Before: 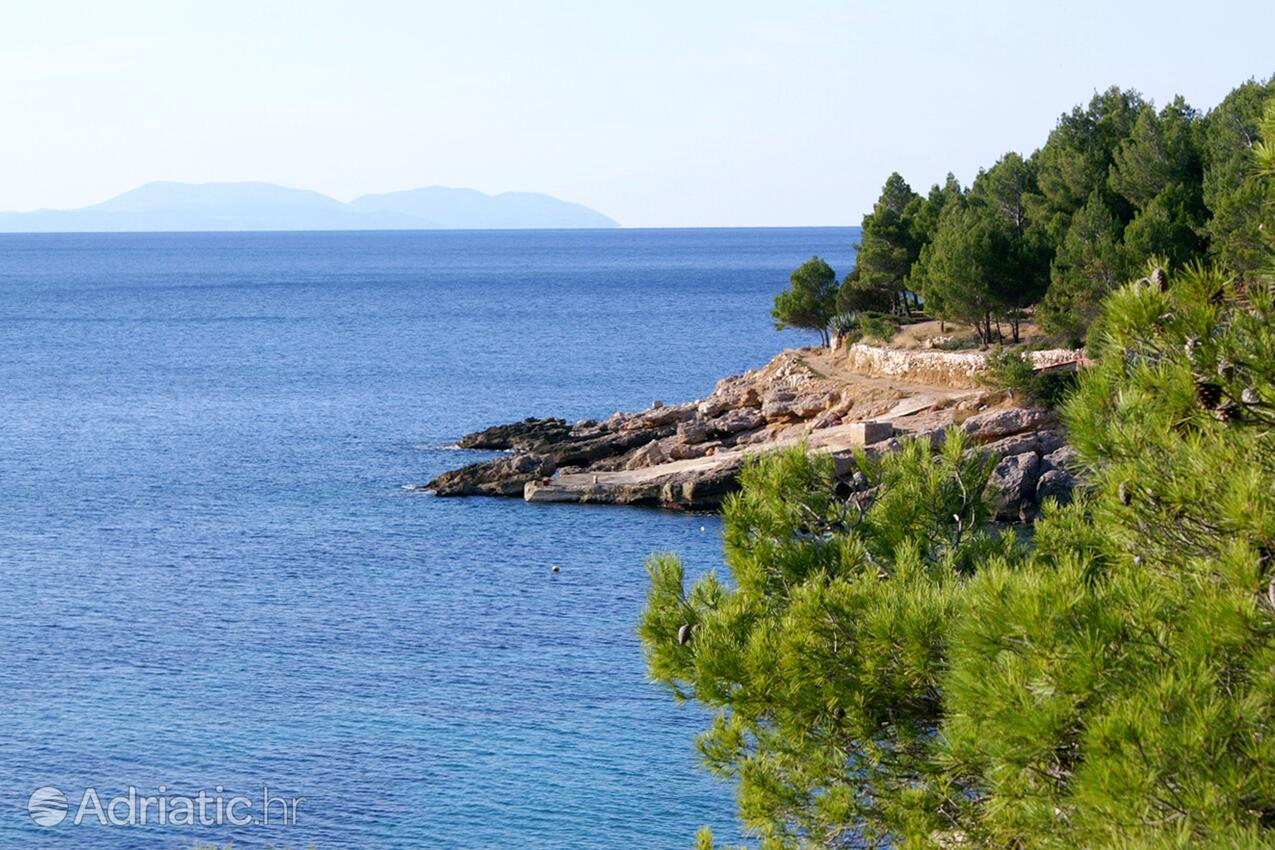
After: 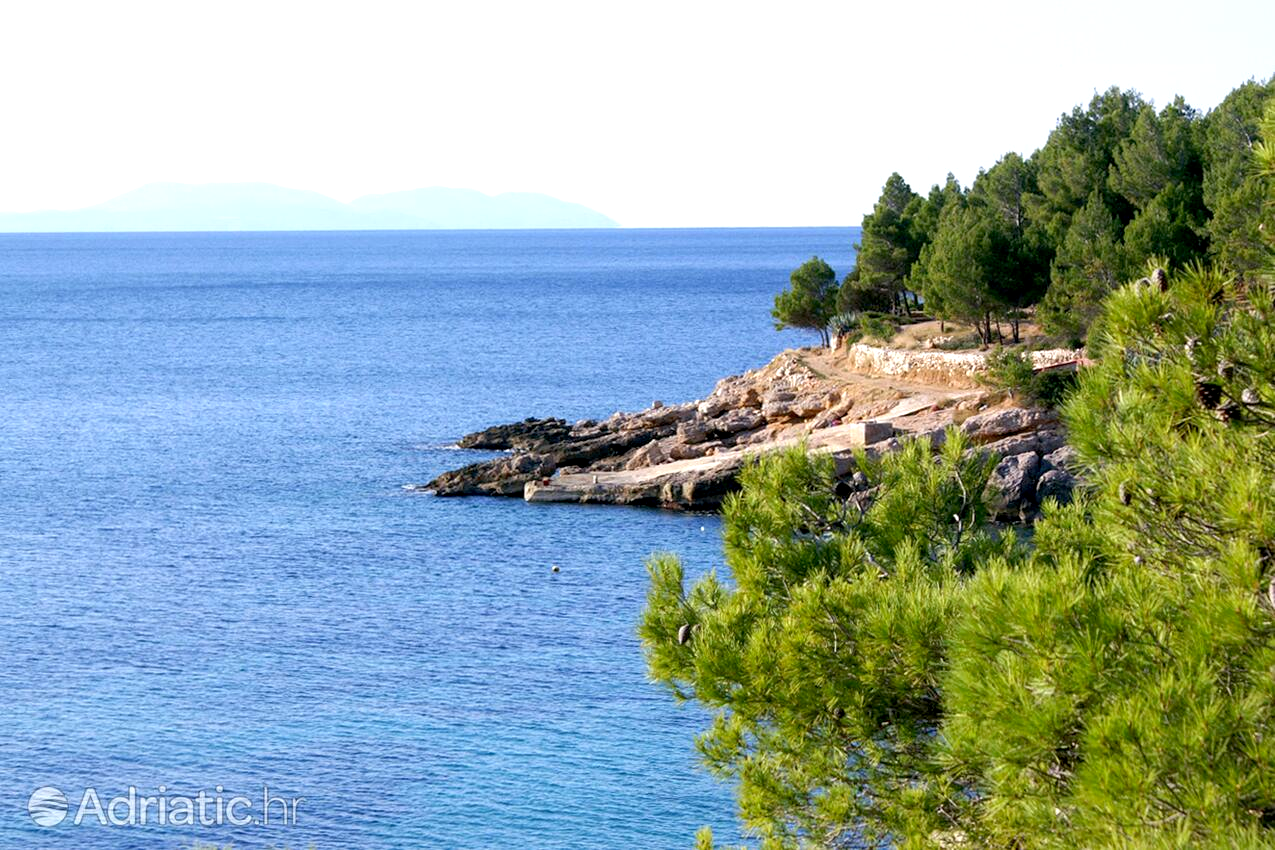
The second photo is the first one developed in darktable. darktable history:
exposure: black level correction 0.004, exposure 0.413 EV, compensate highlight preservation false
